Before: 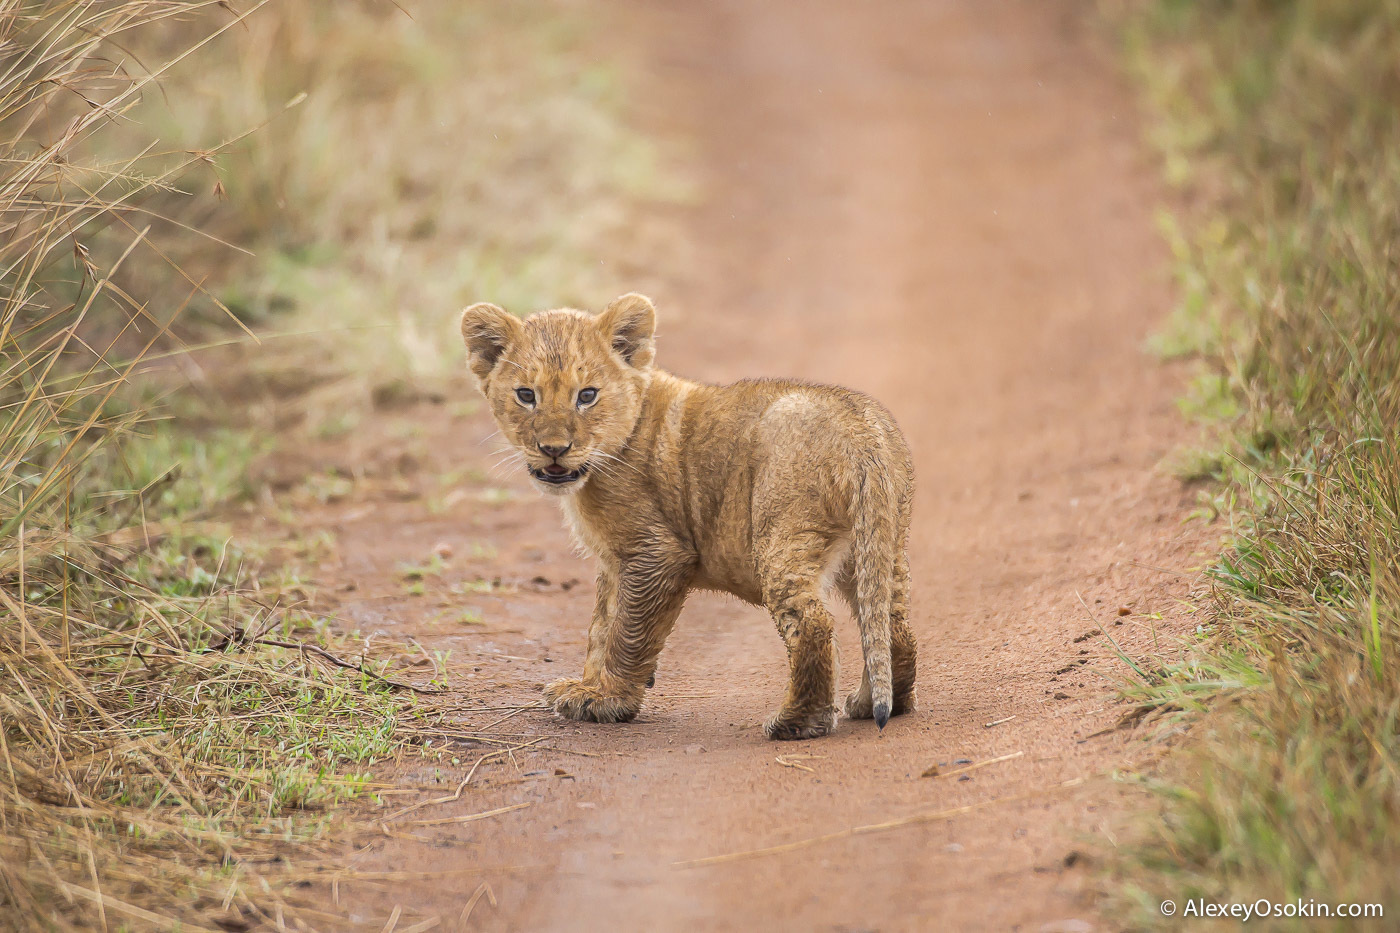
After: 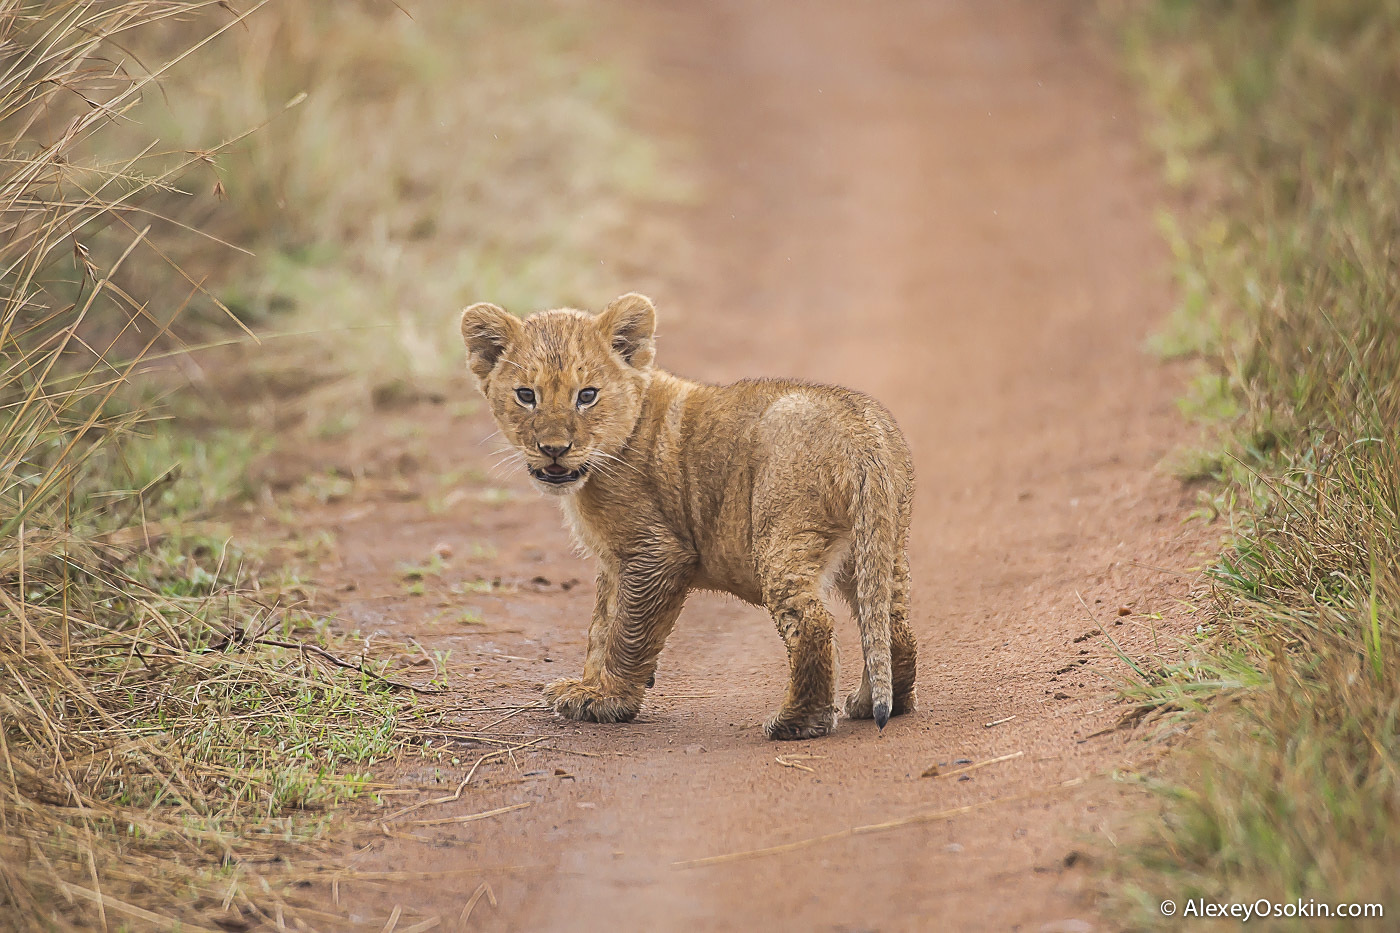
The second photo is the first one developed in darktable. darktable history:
sharpen: on, module defaults
exposure: black level correction -0.014, exposure -0.192 EV, compensate exposure bias true, compensate highlight preservation false
